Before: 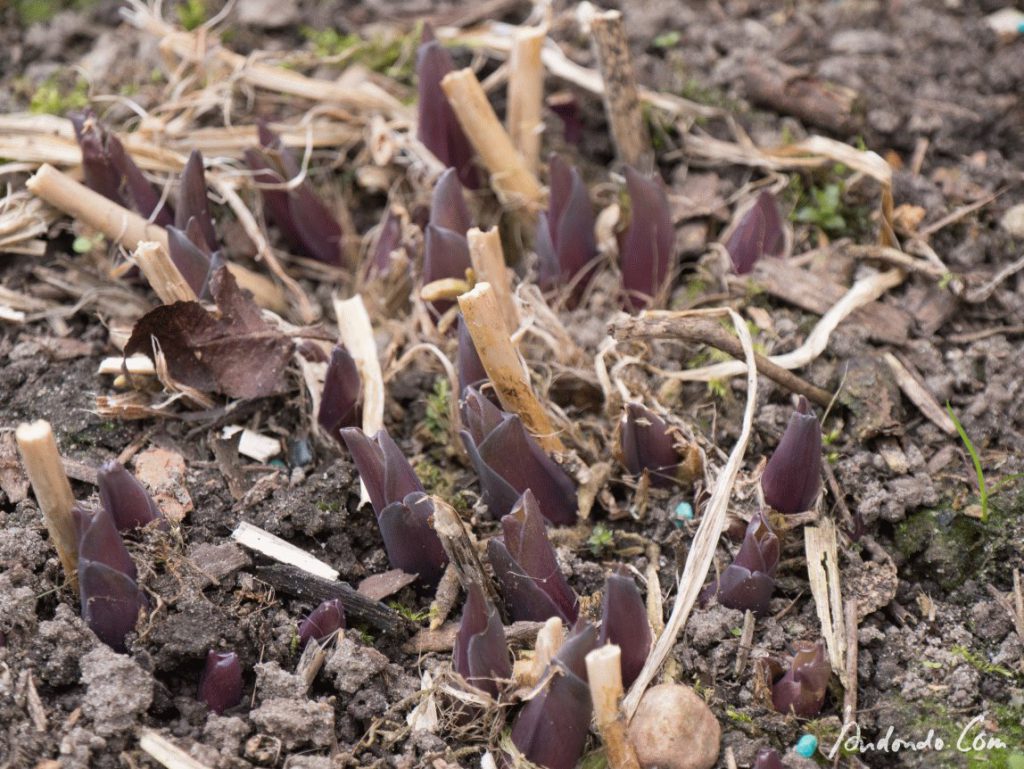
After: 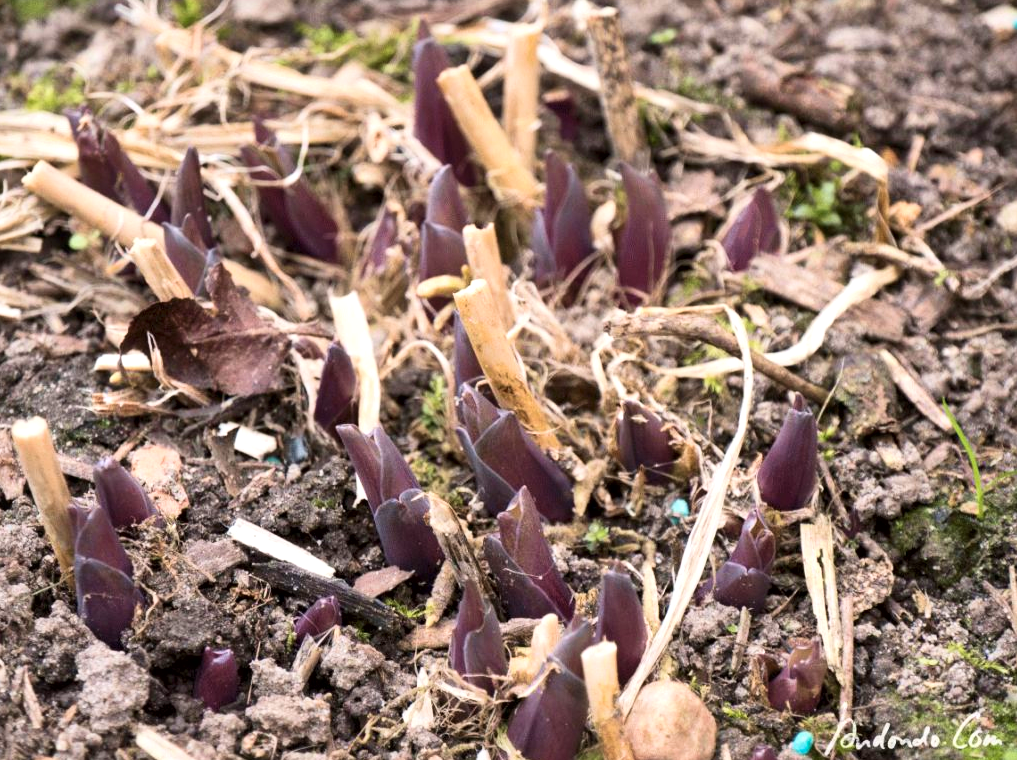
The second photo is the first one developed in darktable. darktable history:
crop: left 0.446%, top 0.481%, right 0.155%, bottom 0.661%
contrast brightness saturation: contrast 0.199, brightness 0.16, saturation 0.217
velvia: on, module defaults
local contrast: mode bilateral grid, contrast 24, coarseness 61, detail 152%, midtone range 0.2
shadows and highlights: shadows 4.68, highlights color adjustment 52.34%, soften with gaussian
